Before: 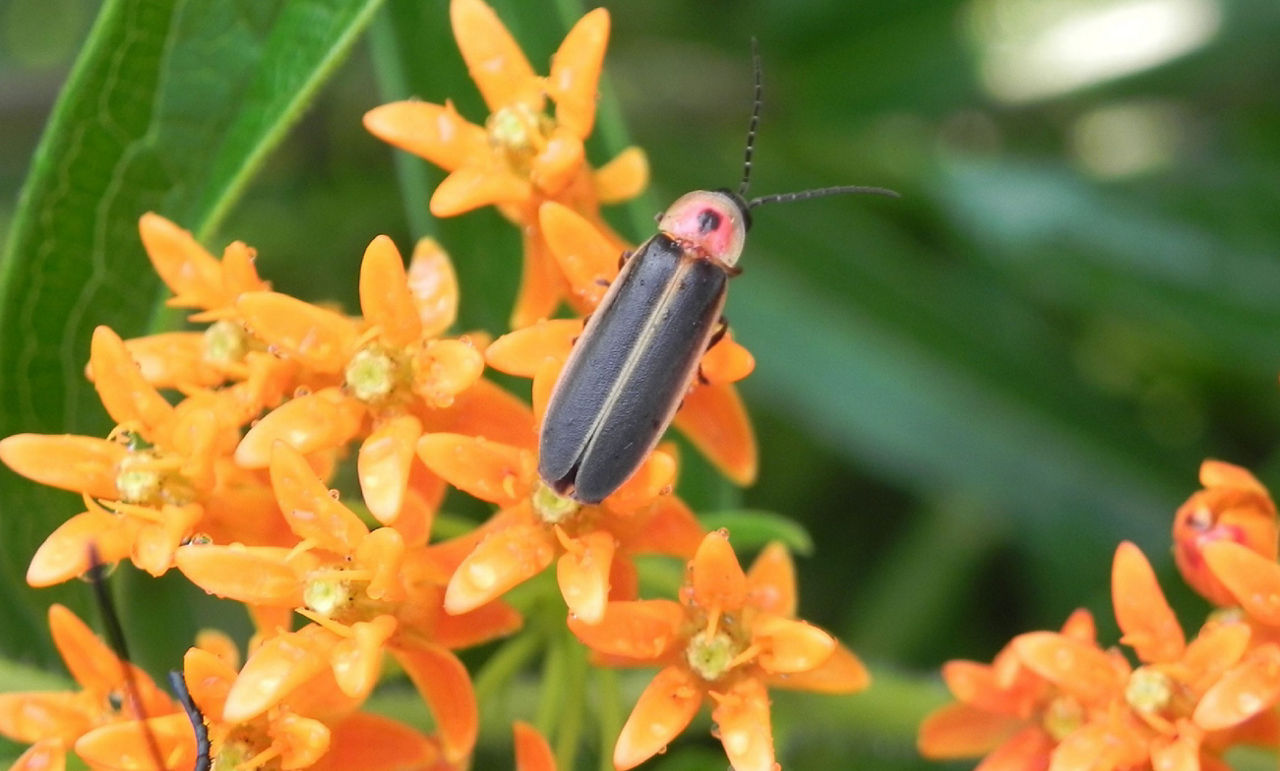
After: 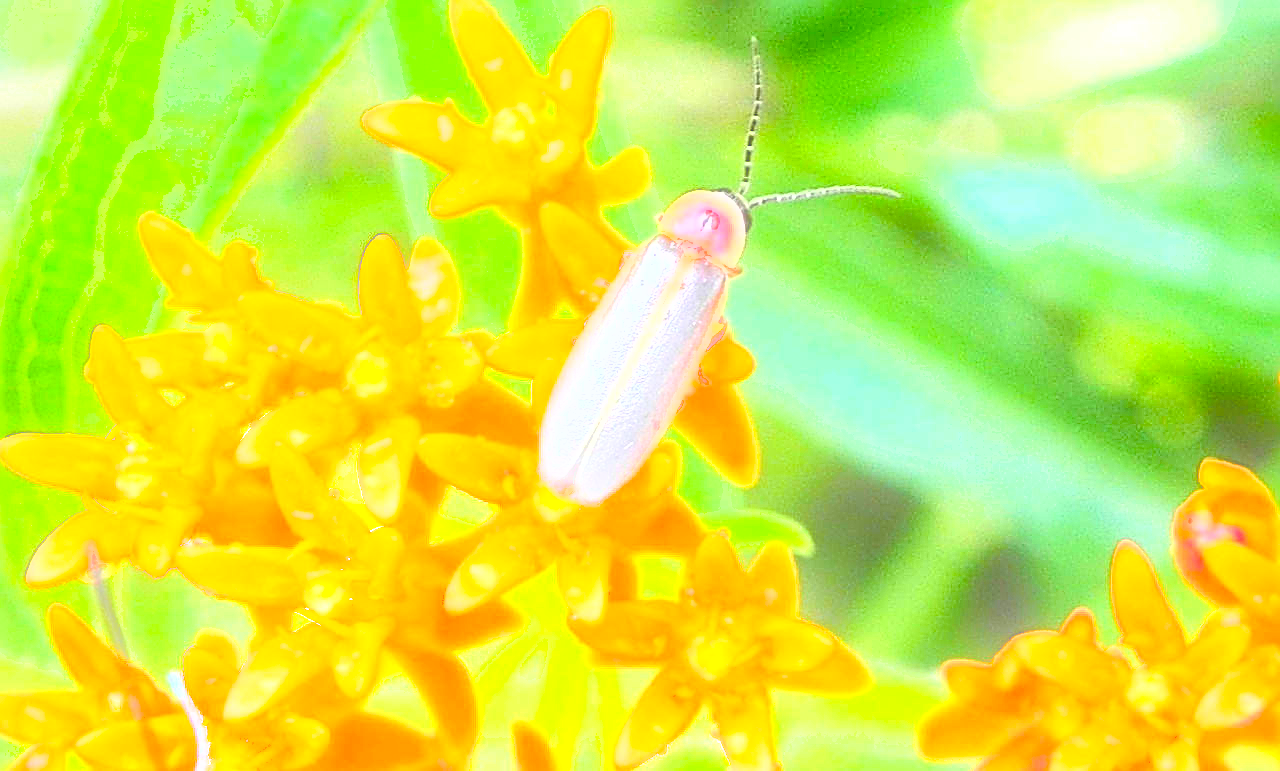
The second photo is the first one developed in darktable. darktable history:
sharpen: amount 2
white balance: emerald 1
color balance rgb: linear chroma grading › shadows -8%, linear chroma grading › global chroma 10%, perceptual saturation grading › global saturation 2%, perceptual saturation grading › highlights -2%, perceptual saturation grading › mid-tones 4%, perceptual saturation grading › shadows 8%, perceptual brilliance grading › global brilliance 2%, perceptual brilliance grading › highlights -4%, global vibrance 16%, saturation formula JzAzBz (2021)
tone equalizer: -8 EV -0.417 EV, -7 EV -0.389 EV, -6 EV -0.333 EV, -5 EV -0.222 EV, -3 EV 0.222 EV, -2 EV 0.333 EV, -1 EV 0.389 EV, +0 EV 0.417 EV, edges refinement/feathering 500, mask exposure compensation -1.57 EV, preserve details no
exposure: black level correction 0.001, exposure 2.607 EV, compensate exposure bias true, compensate highlight preservation false
shadows and highlights: shadows 29.61, highlights -30.47, low approximation 0.01, soften with gaussian
bloom: size 16%, threshold 98%, strength 20%
